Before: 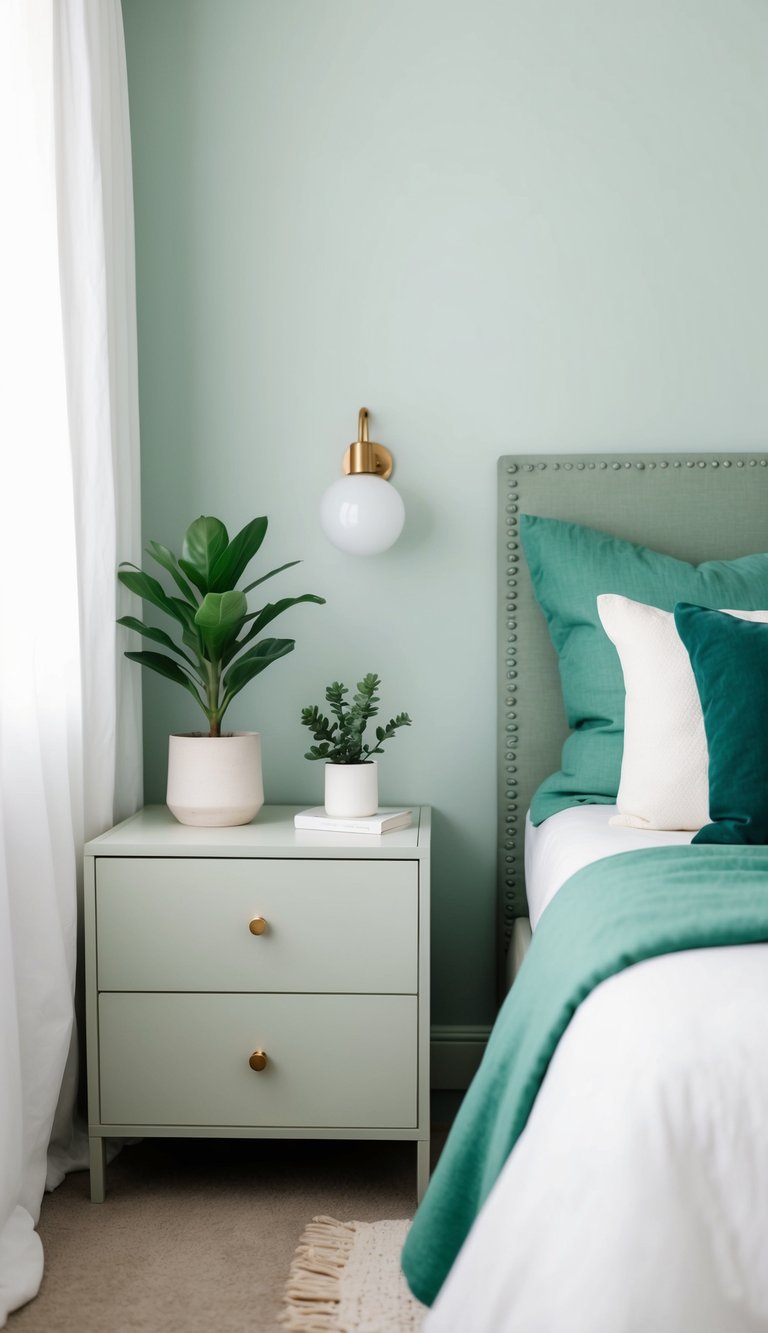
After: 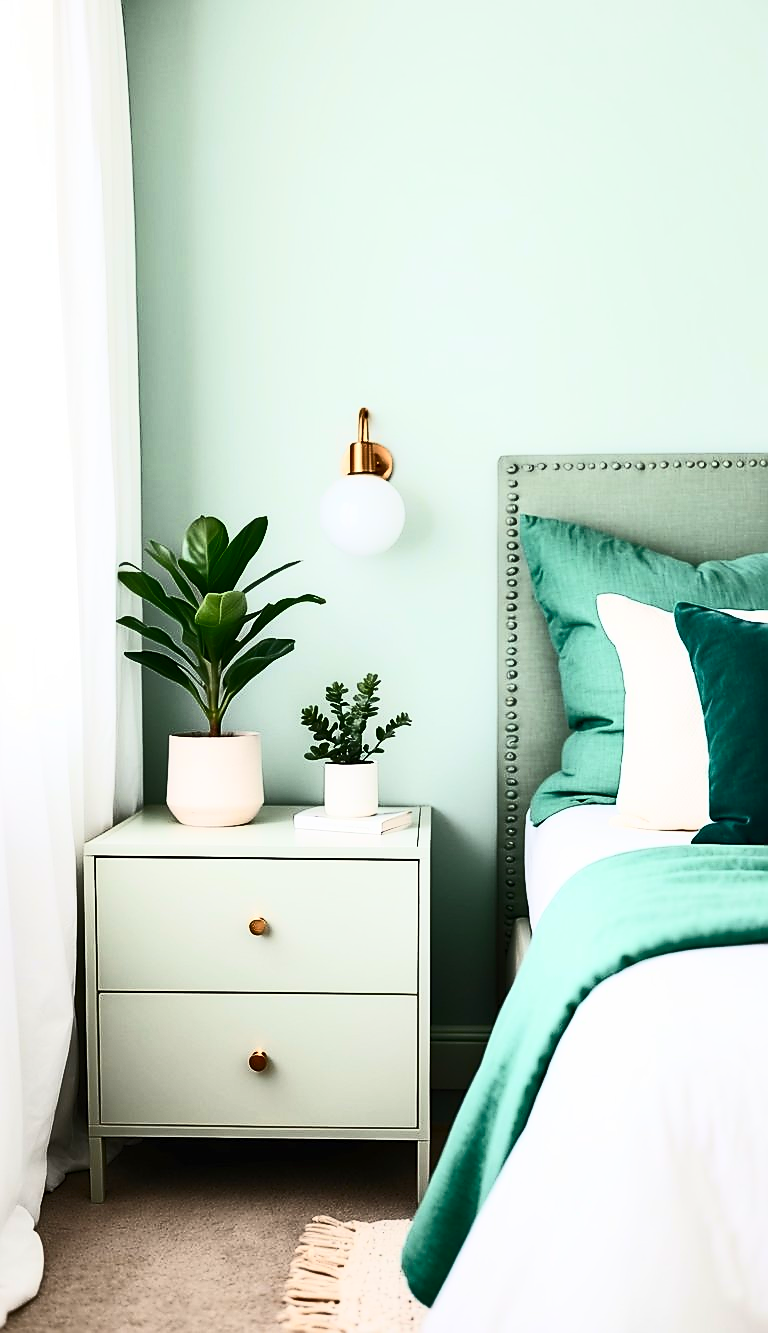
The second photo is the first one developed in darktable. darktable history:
contrast brightness saturation: contrast 0.62, brightness 0.34, saturation 0.14
sharpen: radius 1.4, amount 1.25, threshold 0.7
color zones: curves: ch1 [(0.235, 0.558) (0.75, 0.5)]; ch2 [(0.25, 0.462) (0.749, 0.457)], mix 25.94%
shadows and highlights: shadows 49, highlights -41, soften with gaussian
